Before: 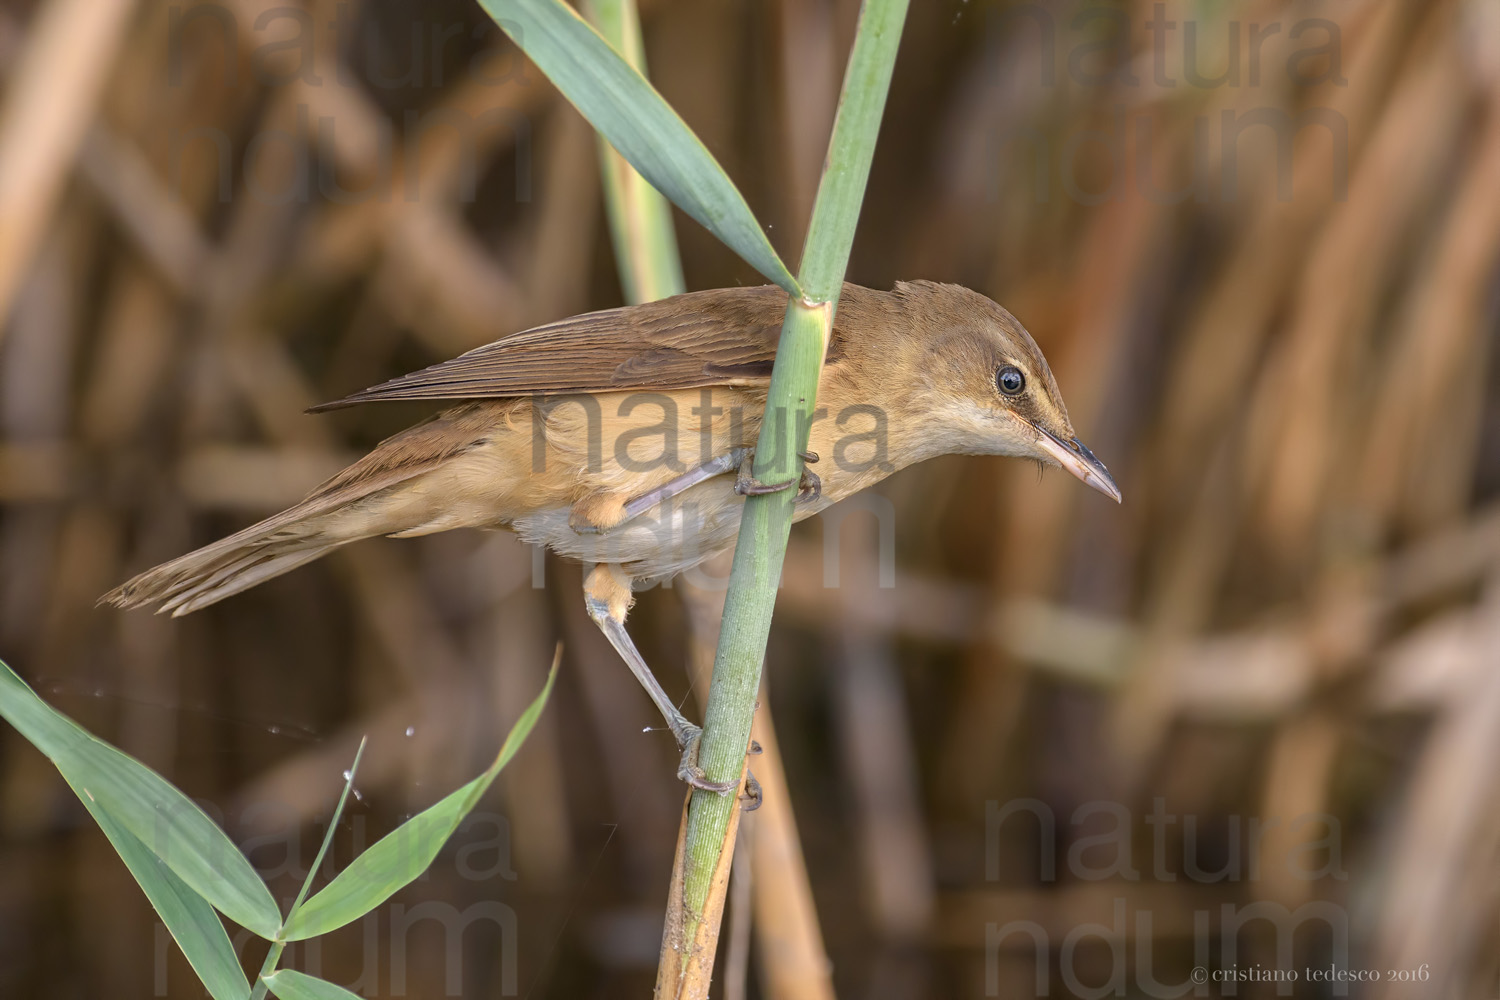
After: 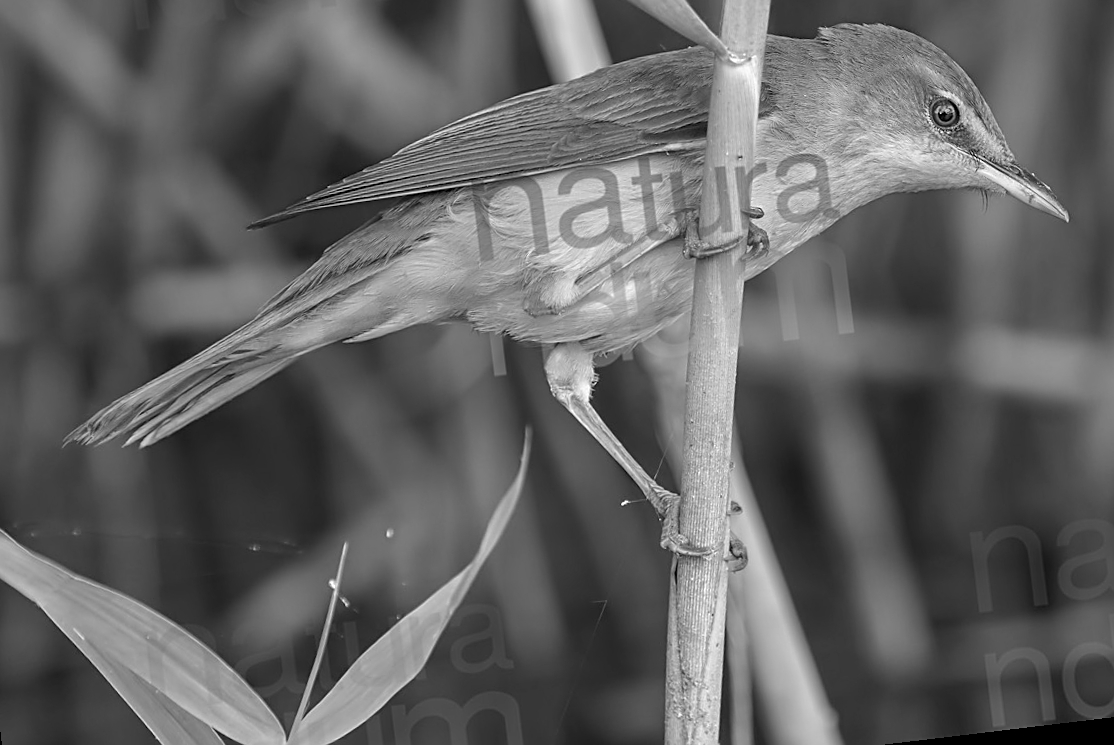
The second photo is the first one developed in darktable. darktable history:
sharpen: on, module defaults
shadows and highlights: shadows 30.63, highlights -63.22, shadows color adjustment 98%, highlights color adjustment 58.61%, soften with gaussian
monochrome: on, module defaults
crop: left 6.488%, top 27.668%, right 24.183%, bottom 8.656%
rotate and perspective: rotation -6.83°, automatic cropping off
